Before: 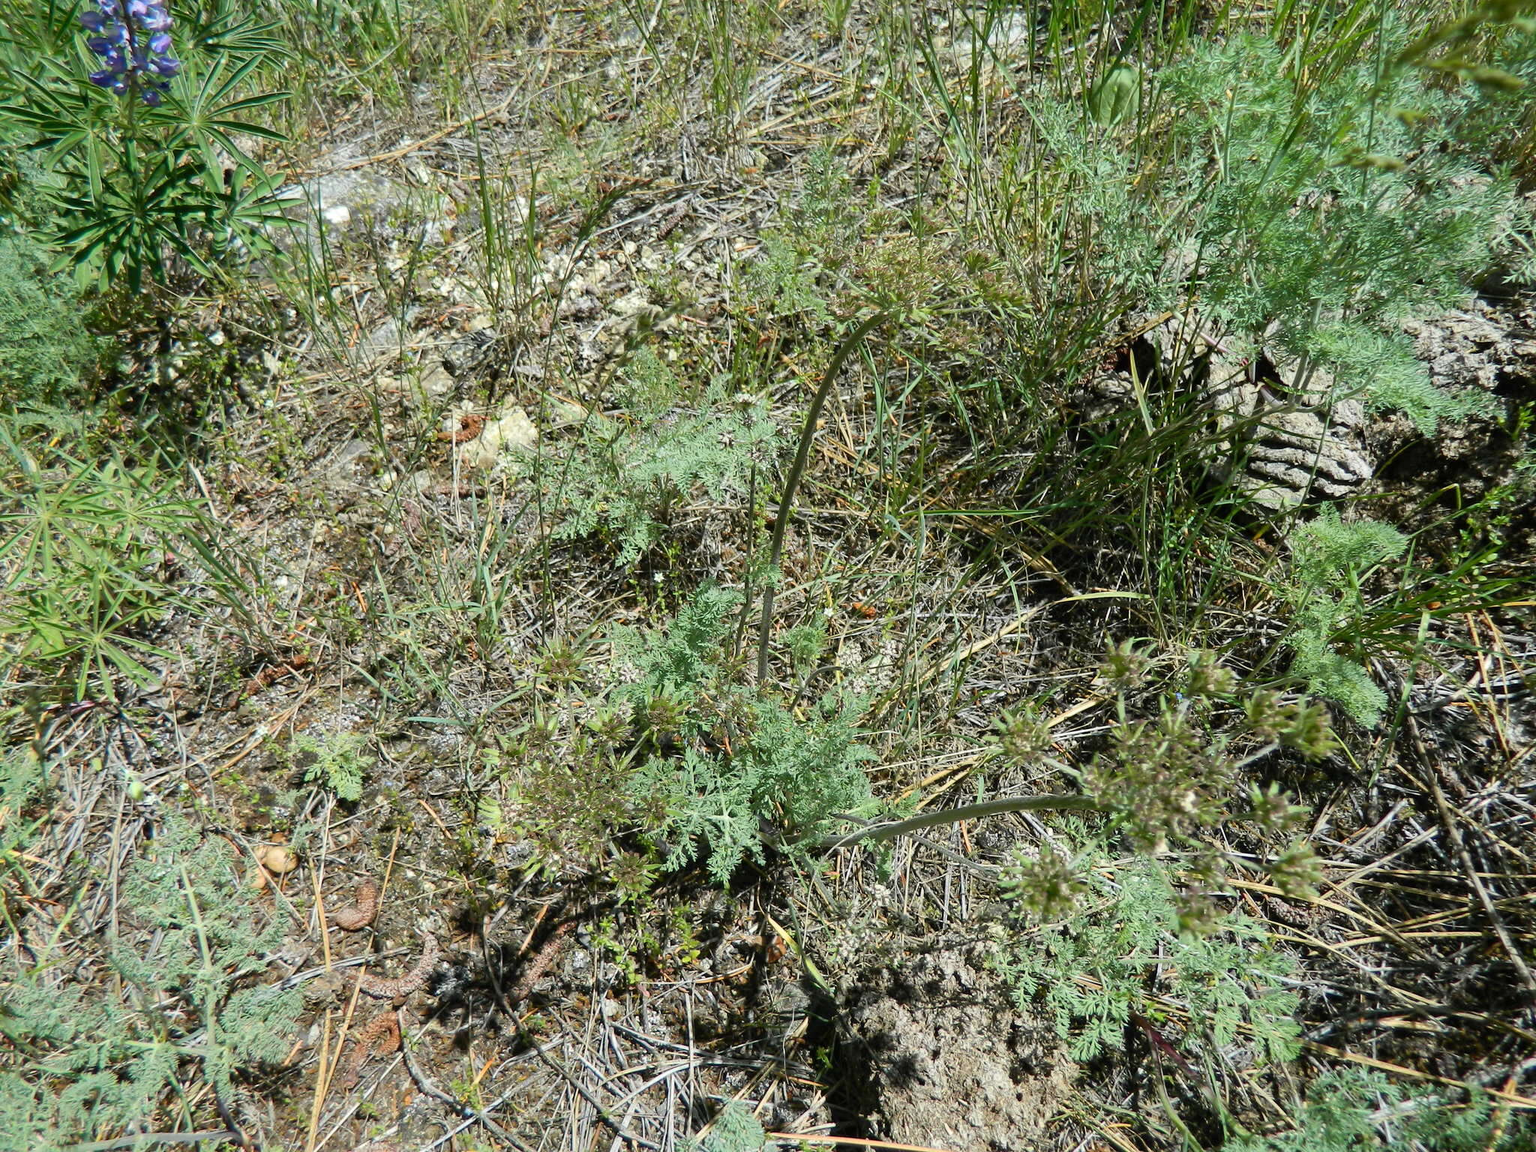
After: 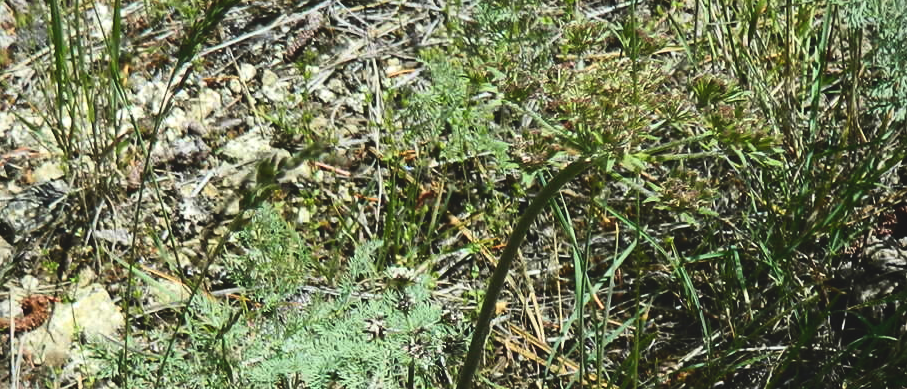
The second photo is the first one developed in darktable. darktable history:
crop: left 28.975%, top 16.827%, right 26.713%, bottom 57.804%
exposure: black level correction -0.04, exposure 0.061 EV, compensate highlight preservation false
contrast brightness saturation: contrast 0.225, brightness -0.186, saturation 0.231
vignetting: fall-off start 89.42%, fall-off radius 43.18%, brightness -0.264, center (-0.032, -0.035), width/height ratio 1.153
